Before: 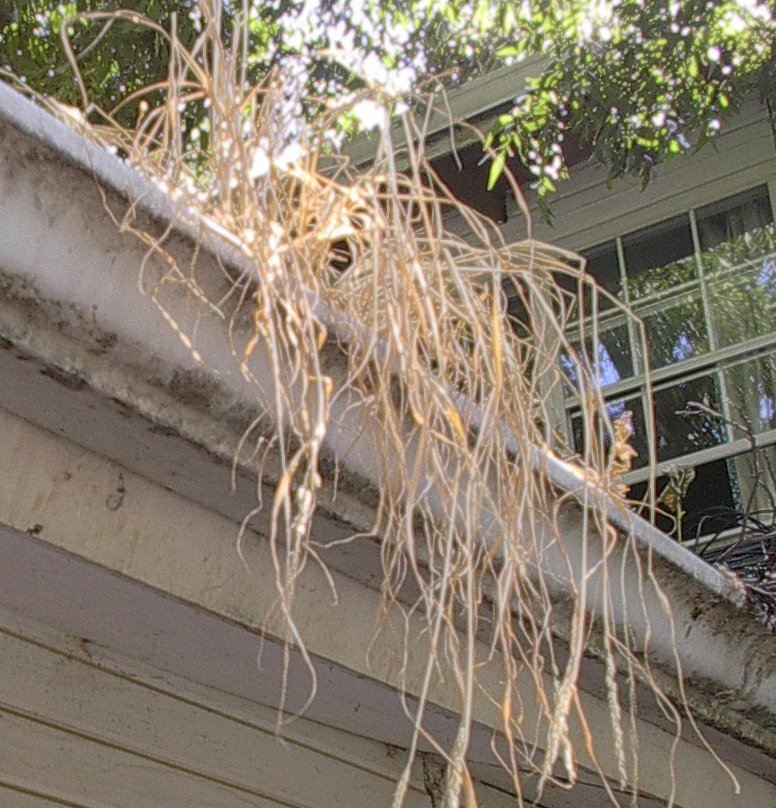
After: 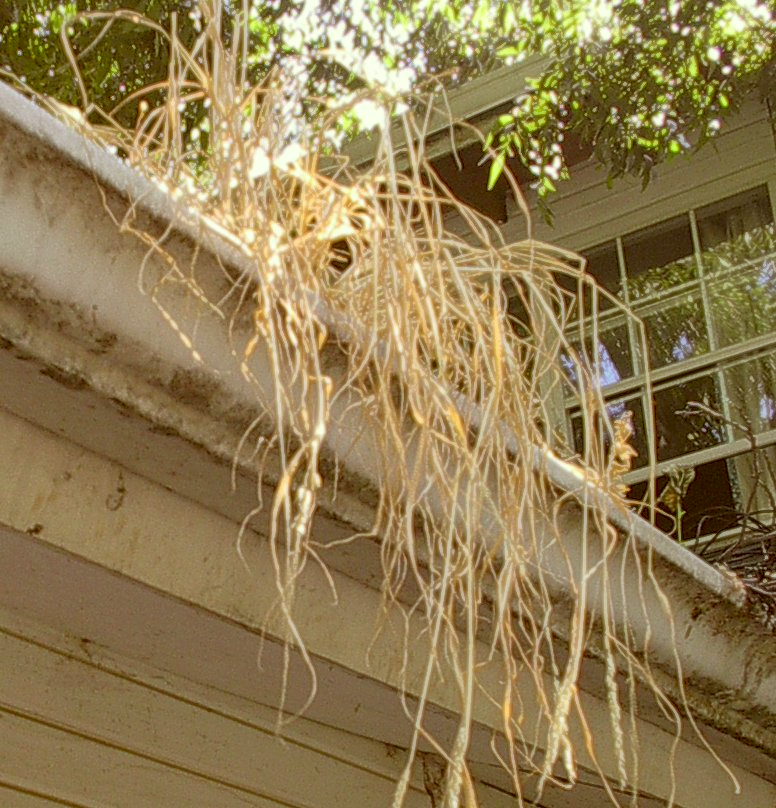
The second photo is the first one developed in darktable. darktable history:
exposure: exposure 0.014 EV, compensate highlight preservation false
color correction: highlights a* -5.94, highlights b* 9.48, shadows a* 10.12, shadows b* 23.94
